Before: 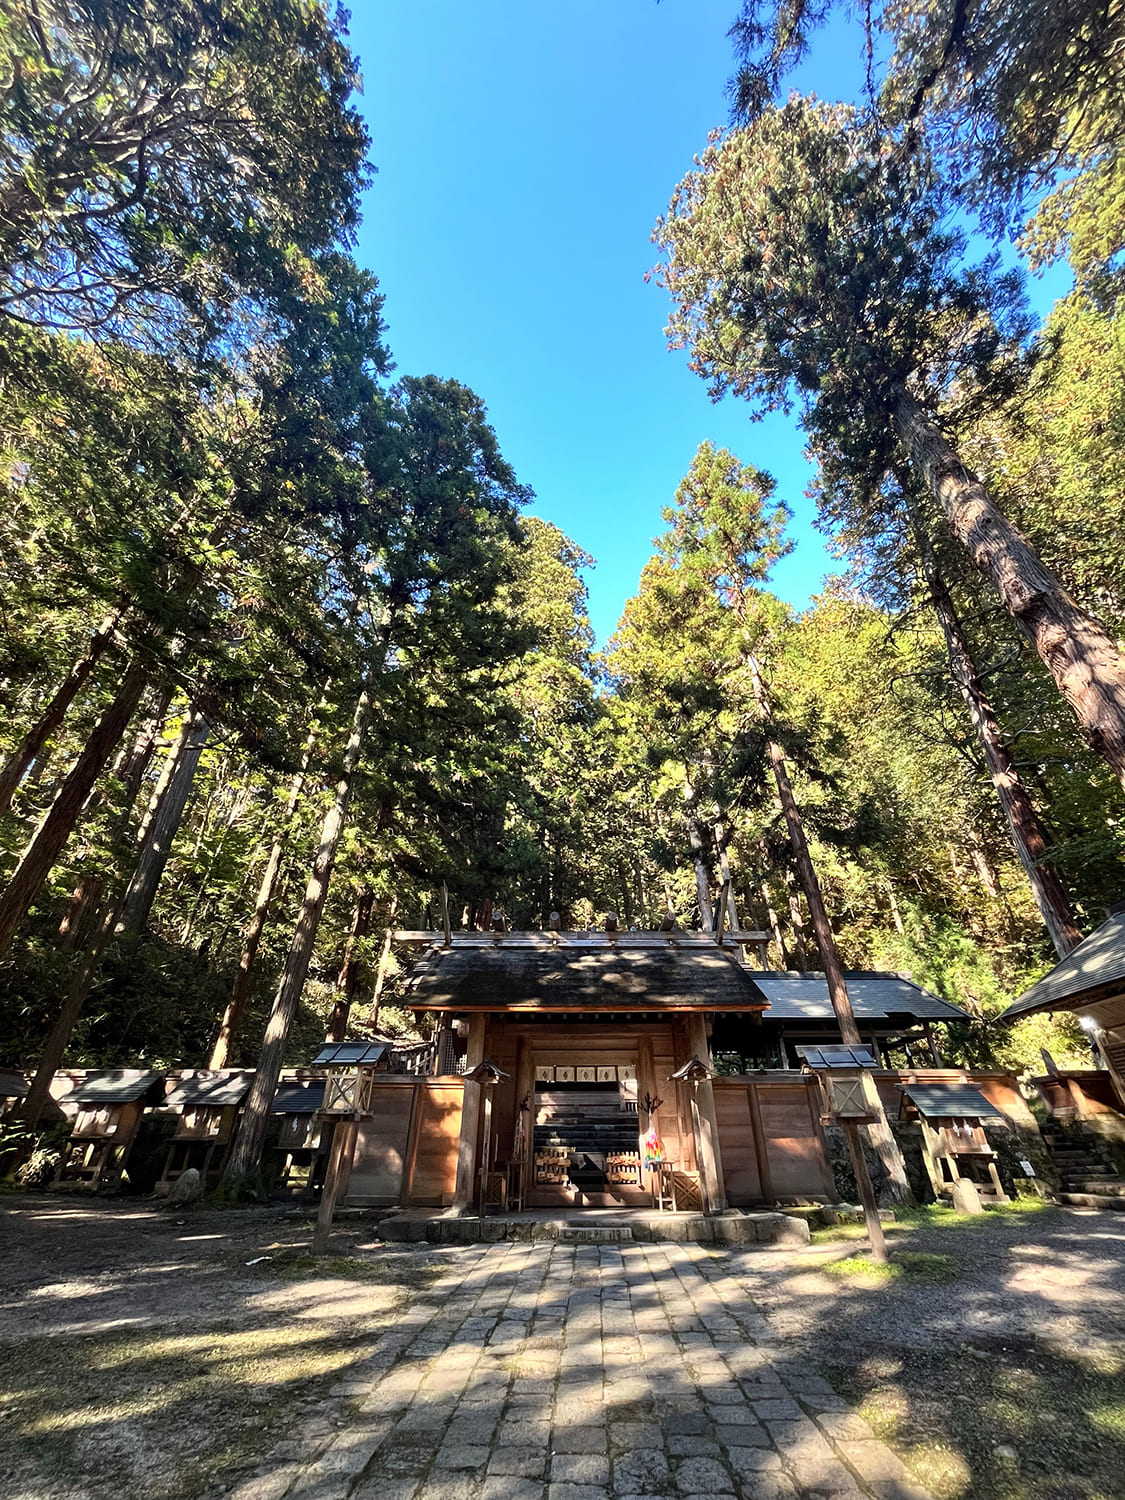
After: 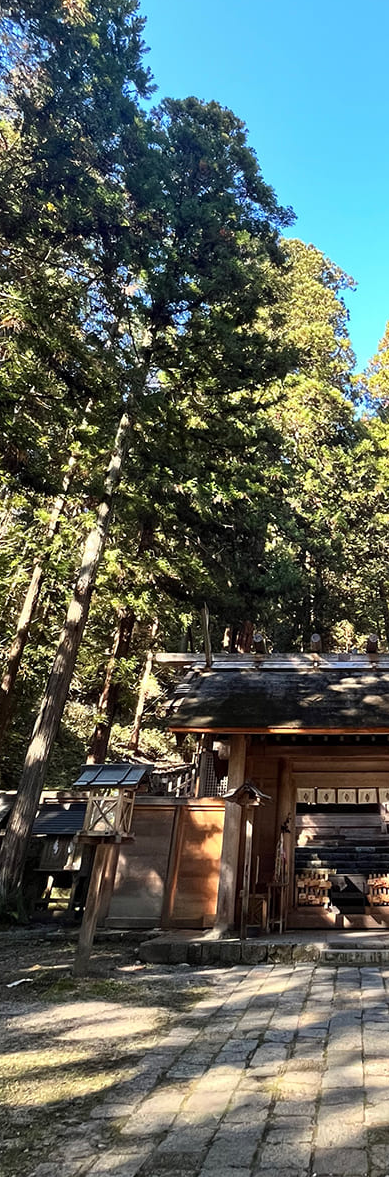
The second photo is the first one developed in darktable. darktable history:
crop and rotate: left 21.315%, top 18.536%, right 44.104%, bottom 2.98%
